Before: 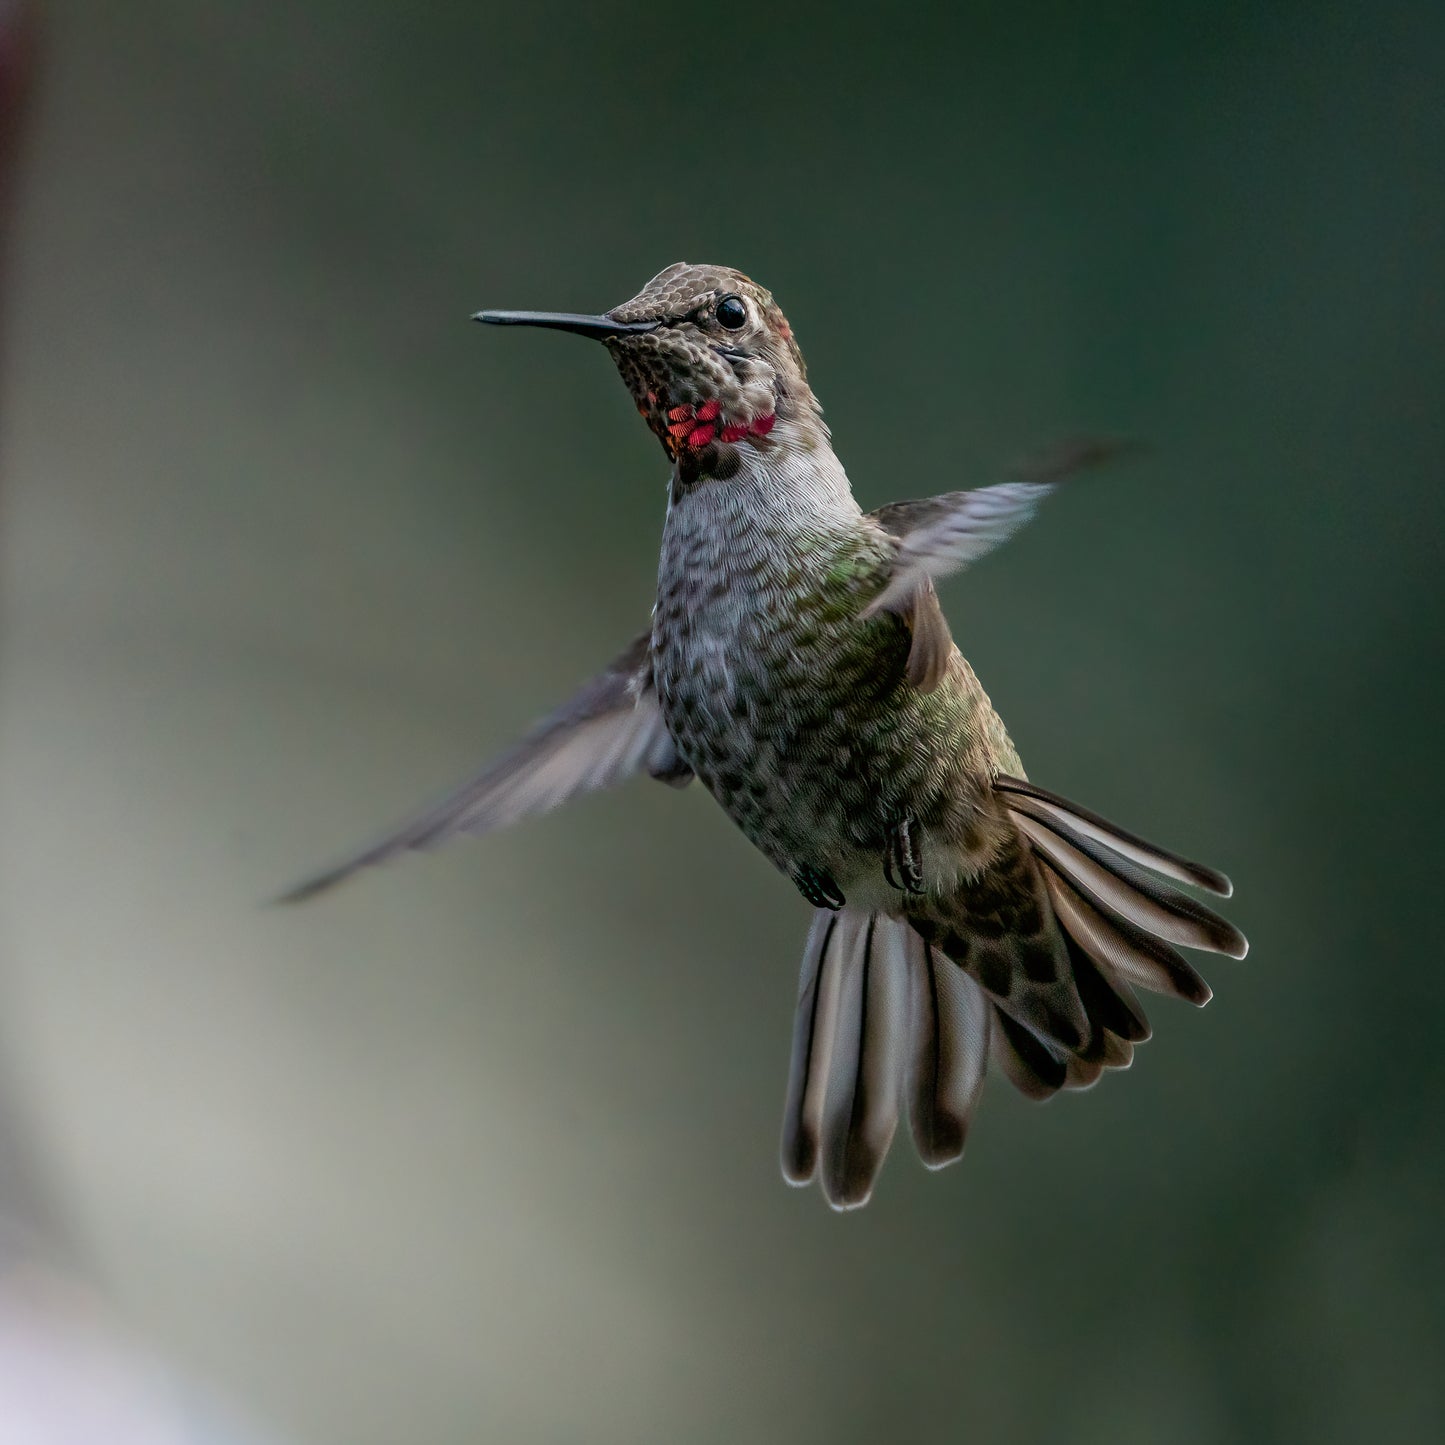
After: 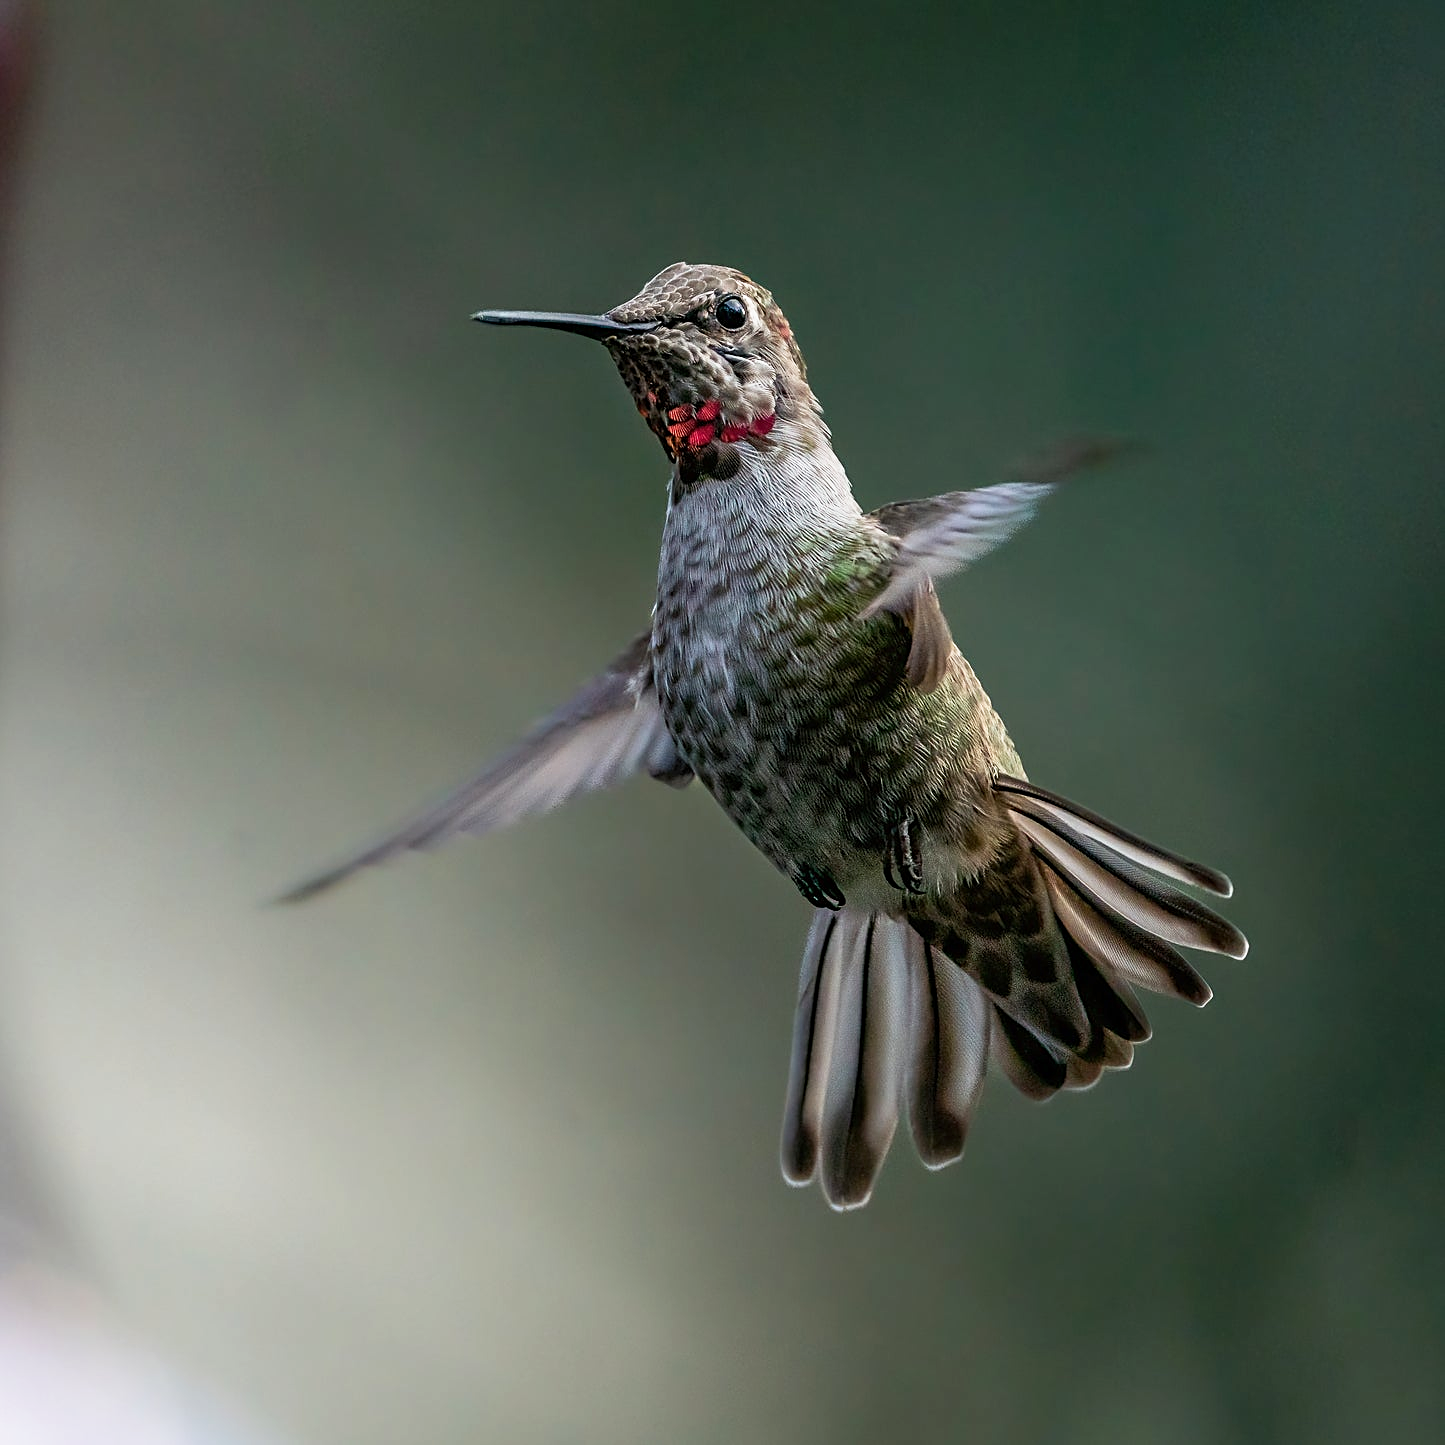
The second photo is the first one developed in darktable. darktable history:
sharpen: on, module defaults
base curve: curves: ch0 [(0, 0) (0.688, 0.865) (1, 1)], preserve colors none
